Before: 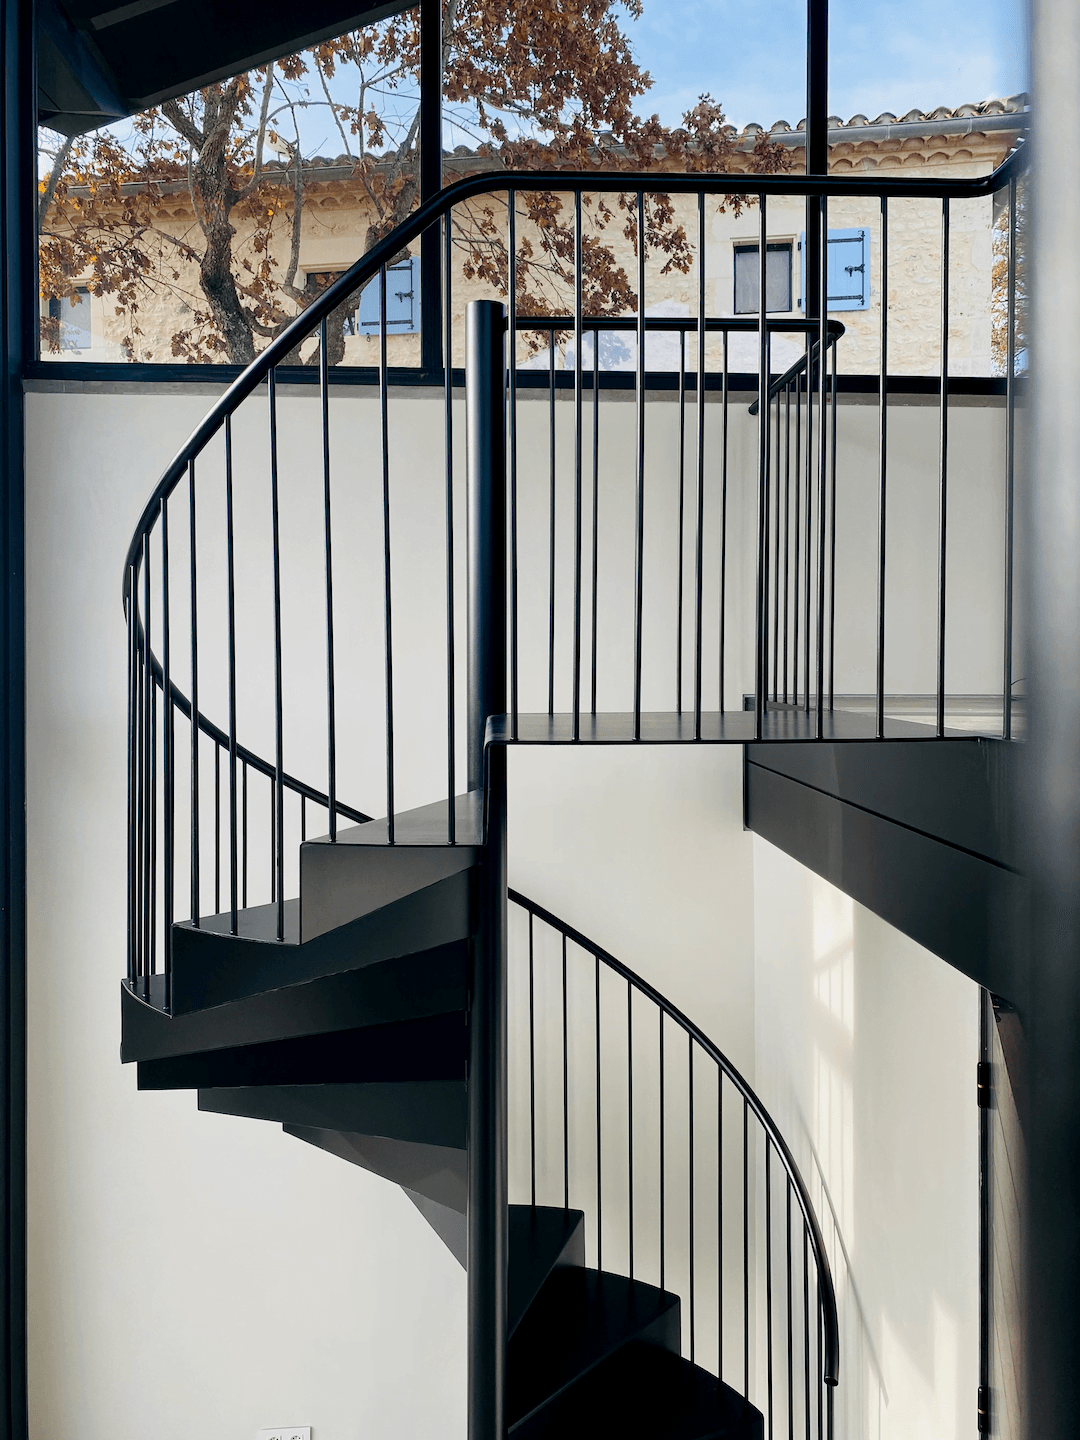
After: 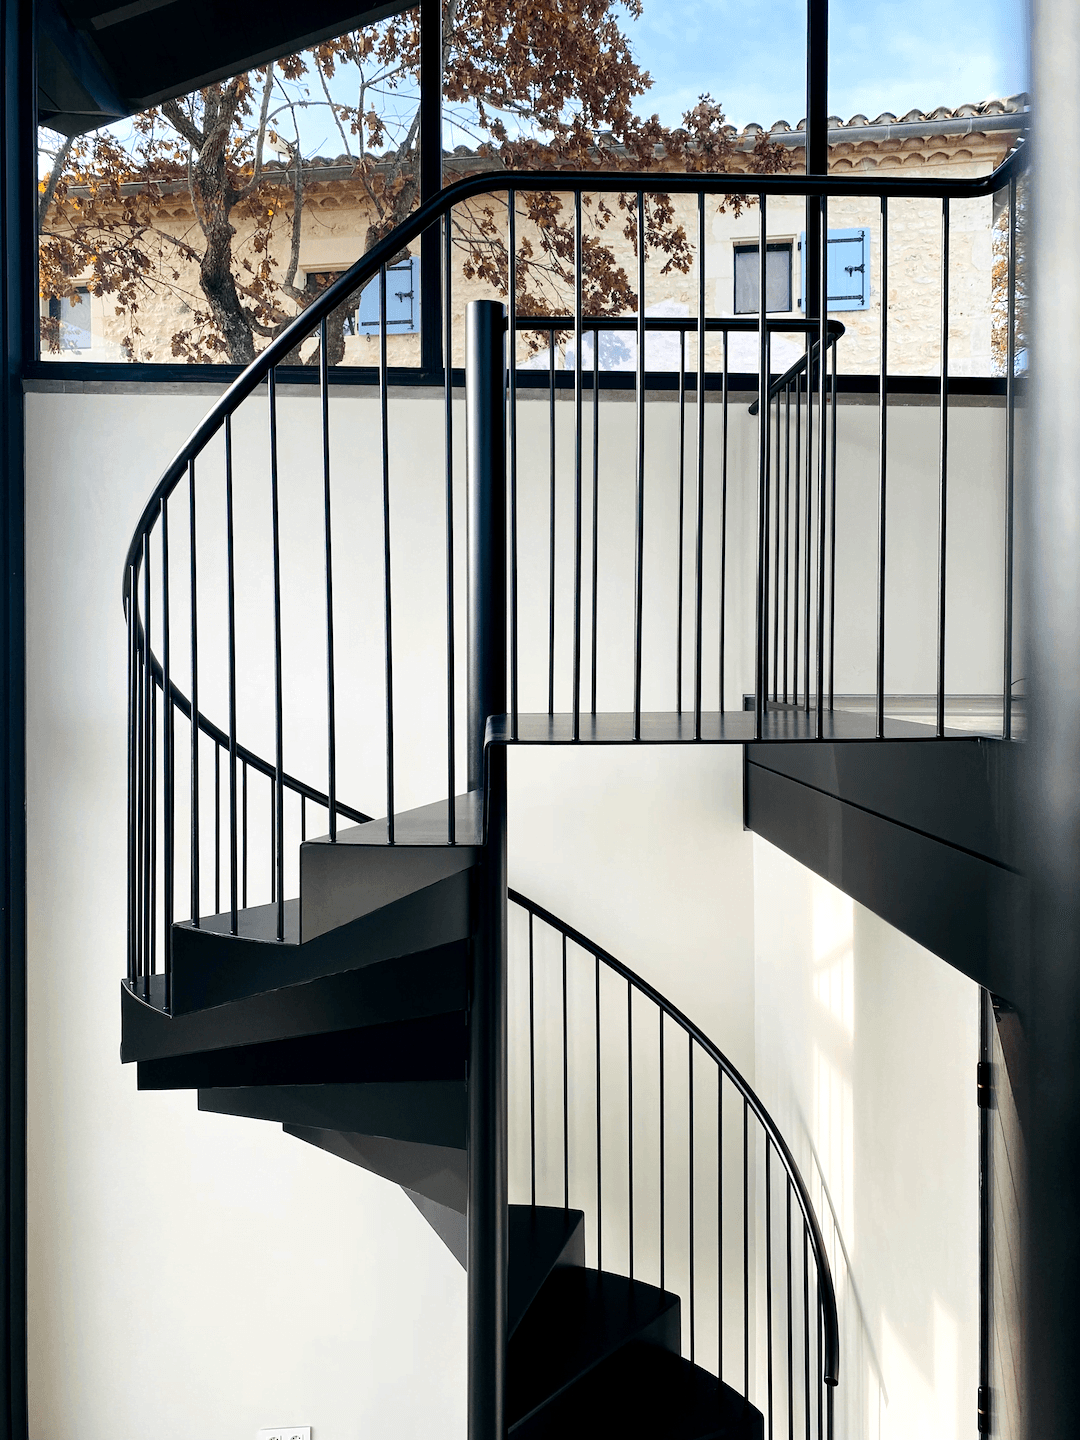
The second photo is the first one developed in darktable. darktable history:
tone equalizer: -8 EV -0.388 EV, -7 EV -0.39 EV, -6 EV -0.295 EV, -5 EV -0.259 EV, -3 EV 0.24 EV, -2 EV 0.333 EV, -1 EV 0.398 EV, +0 EV 0.428 EV, edges refinement/feathering 500, mask exposure compensation -1.57 EV, preserve details no
